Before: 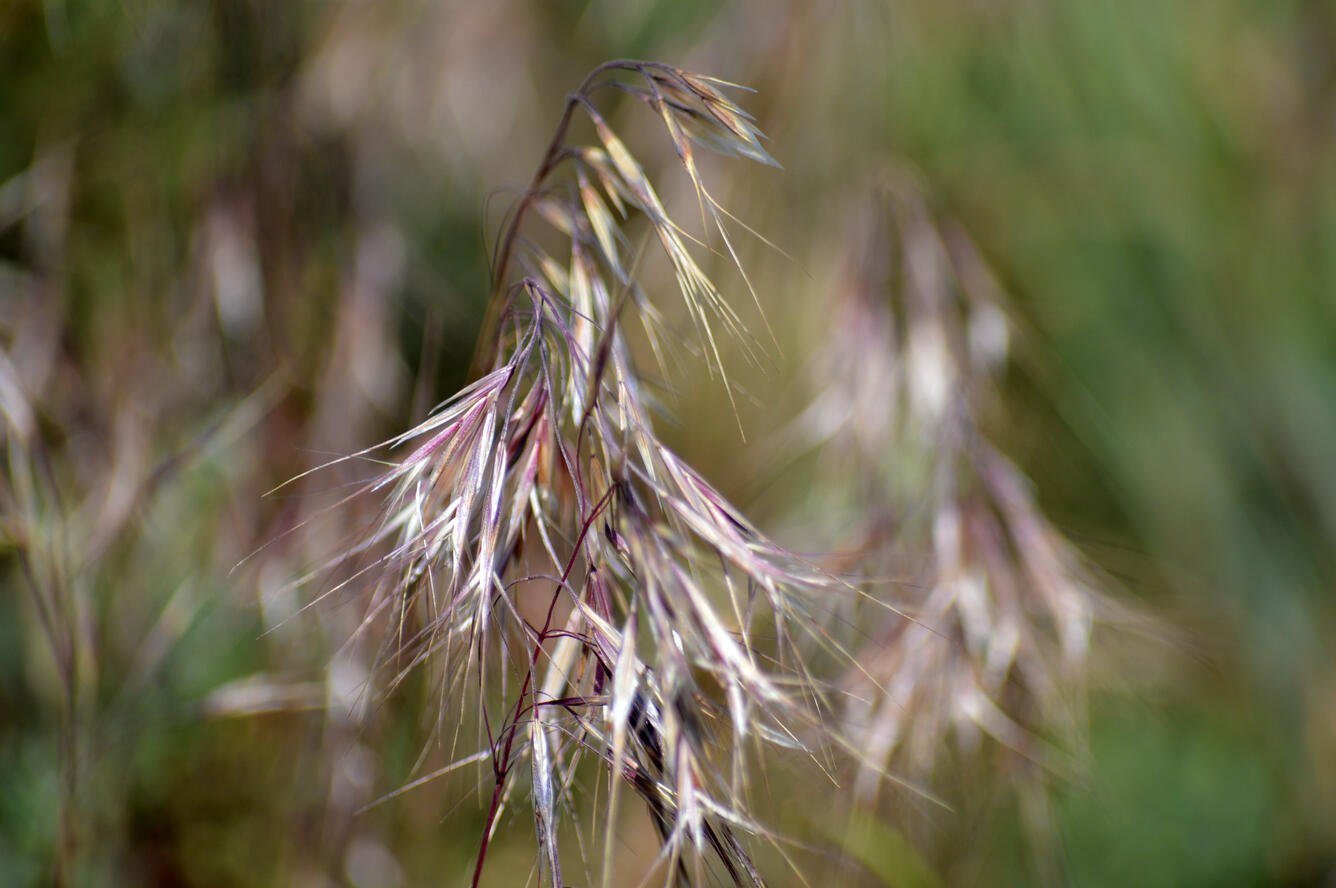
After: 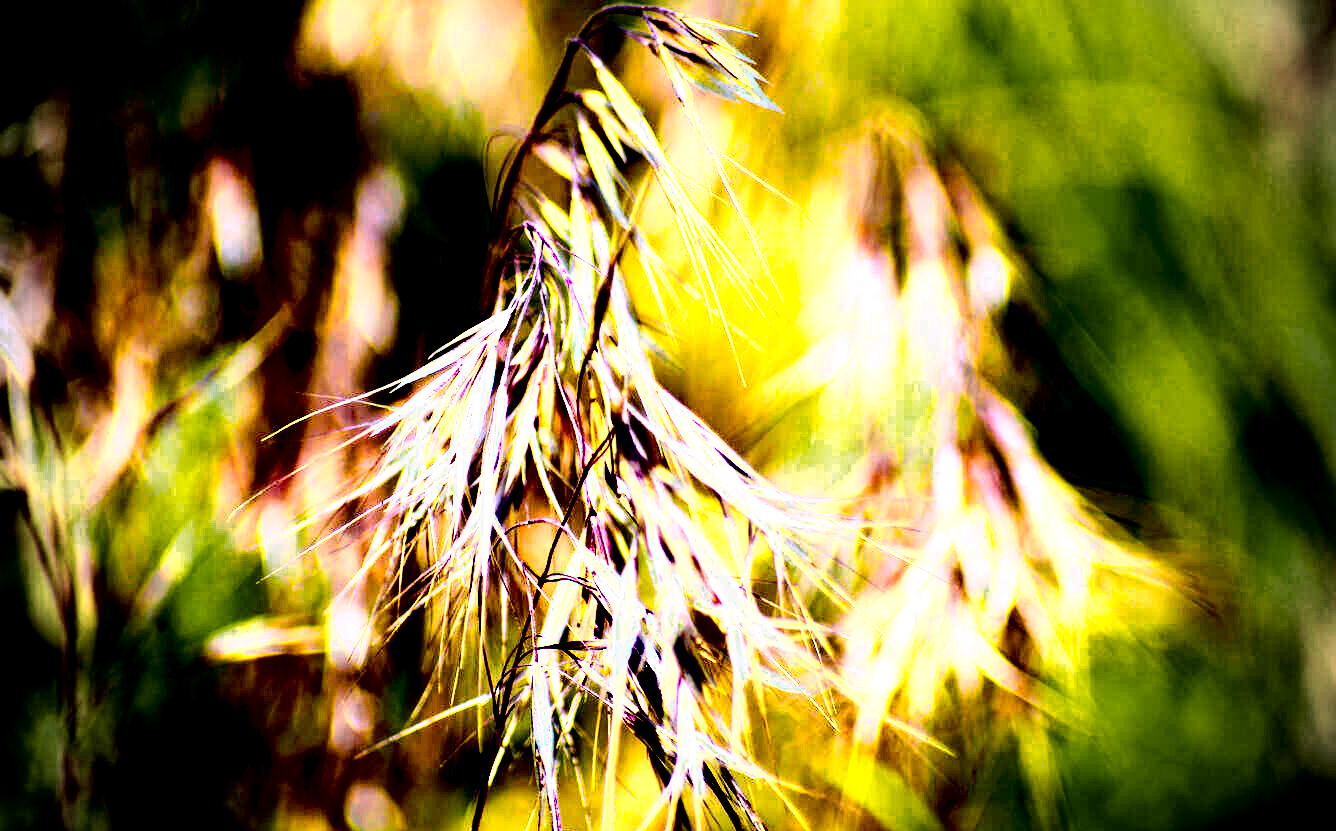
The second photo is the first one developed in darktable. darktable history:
haze removal: adaptive false
crop and rotate: top 6.313%
exposure: black level correction 0.056, exposure -0.037 EV, compensate highlight preservation false
color balance rgb: perceptual saturation grading › global saturation 20%, perceptual saturation grading › highlights -49.569%, perceptual saturation grading › shadows 25.477%, perceptual brilliance grading › mid-tones 10.46%, perceptual brilliance grading › shadows 15.246%, global vibrance 14.719%
tone curve: curves: ch0 [(0, 0) (0.091, 0.077) (0.517, 0.574) (0.745, 0.82) (0.844, 0.908) (0.909, 0.942) (1, 0.973)]; ch1 [(0, 0) (0.437, 0.404) (0.5, 0.5) (0.534, 0.554) (0.58, 0.603) (0.616, 0.649) (1, 1)]; ch2 [(0, 0) (0.442, 0.415) (0.5, 0.5) (0.535, 0.557) (0.585, 0.62) (1, 1)], color space Lab, independent channels, preserve colors none
base curve: curves: ch0 [(0, 0) (0.007, 0.004) (0.027, 0.03) (0.046, 0.07) (0.207, 0.54) (0.442, 0.872) (0.673, 0.972) (1, 1)]
vignetting: fall-off radius 30.9%
color zones: curves: ch0 [(0.099, 0.624) (0.257, 0.596) (0.384, 0.376) (0.529, 0.492) (0.697, 0.564) (0.768, 0.532) (0.908, 0.644)]; ch1 [(0.112, 0.564) (0.254, 0.612) (0.432, 0.676) (0.592, 0.456) (0.743, 0.684) (0.888, 0.536)]; ch2 [(0.25, 0.5) (0.469, 0.36) (0.75, 0.5)]
